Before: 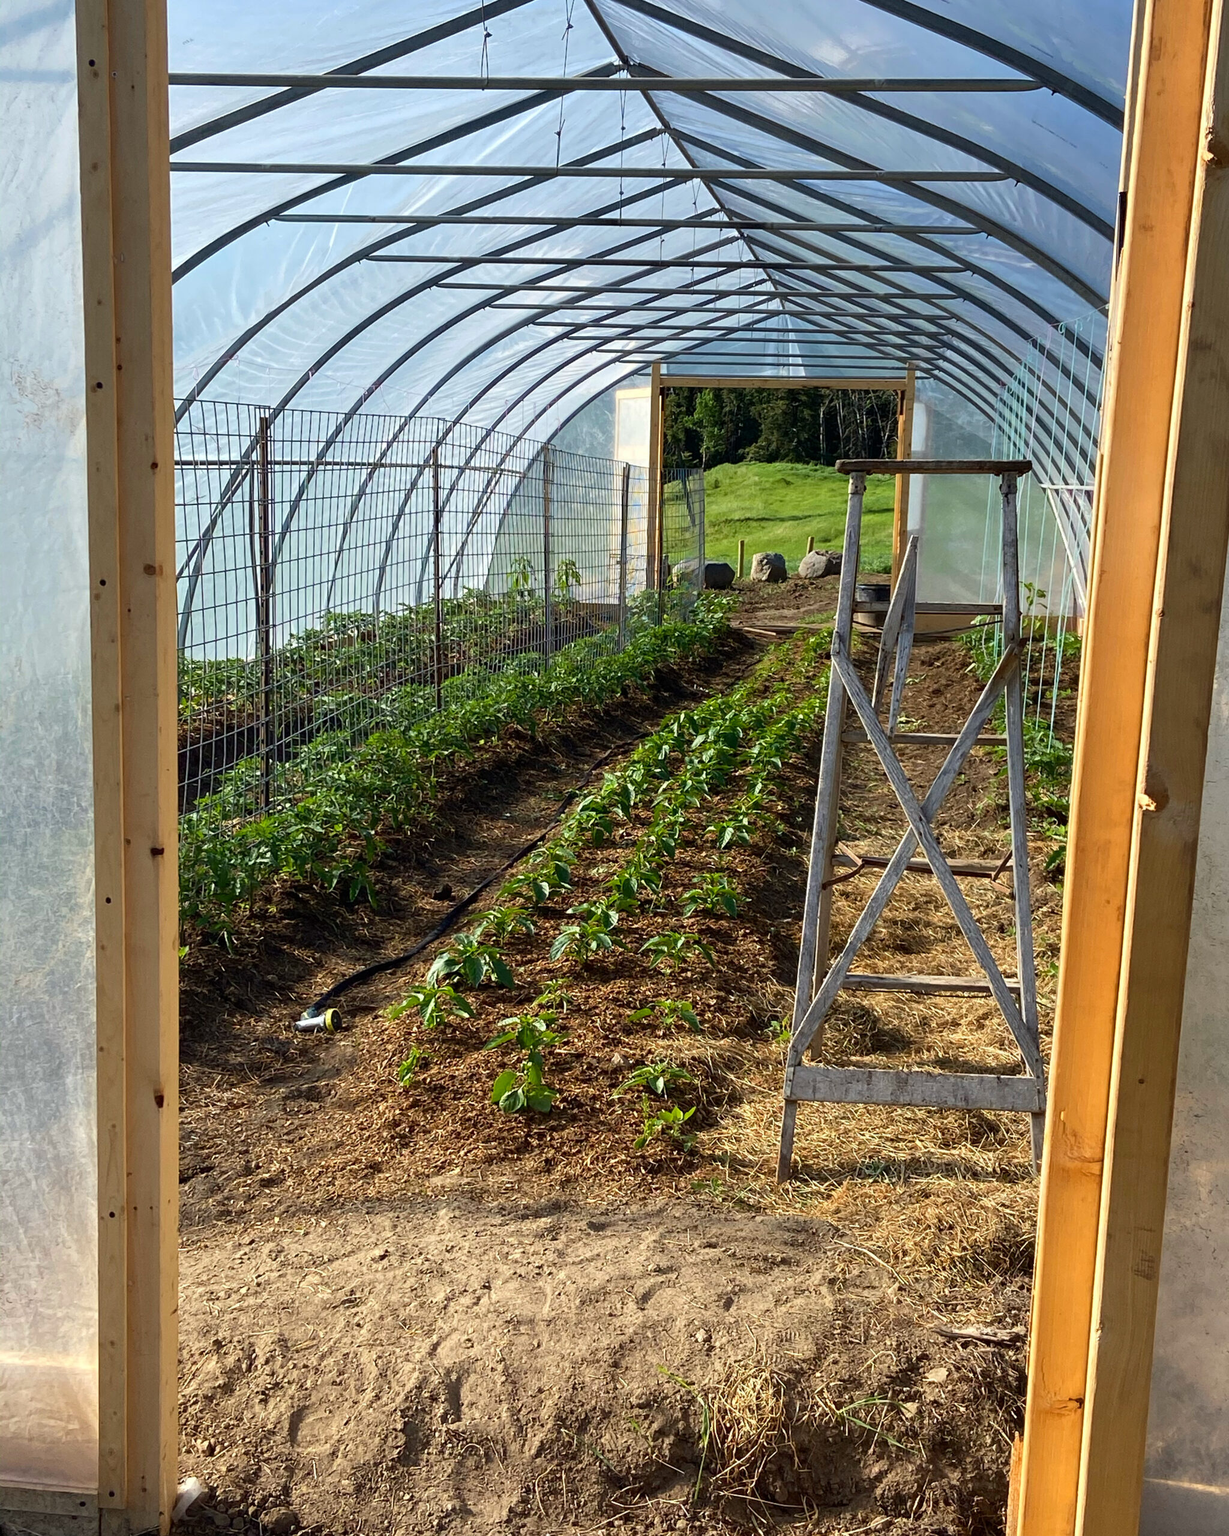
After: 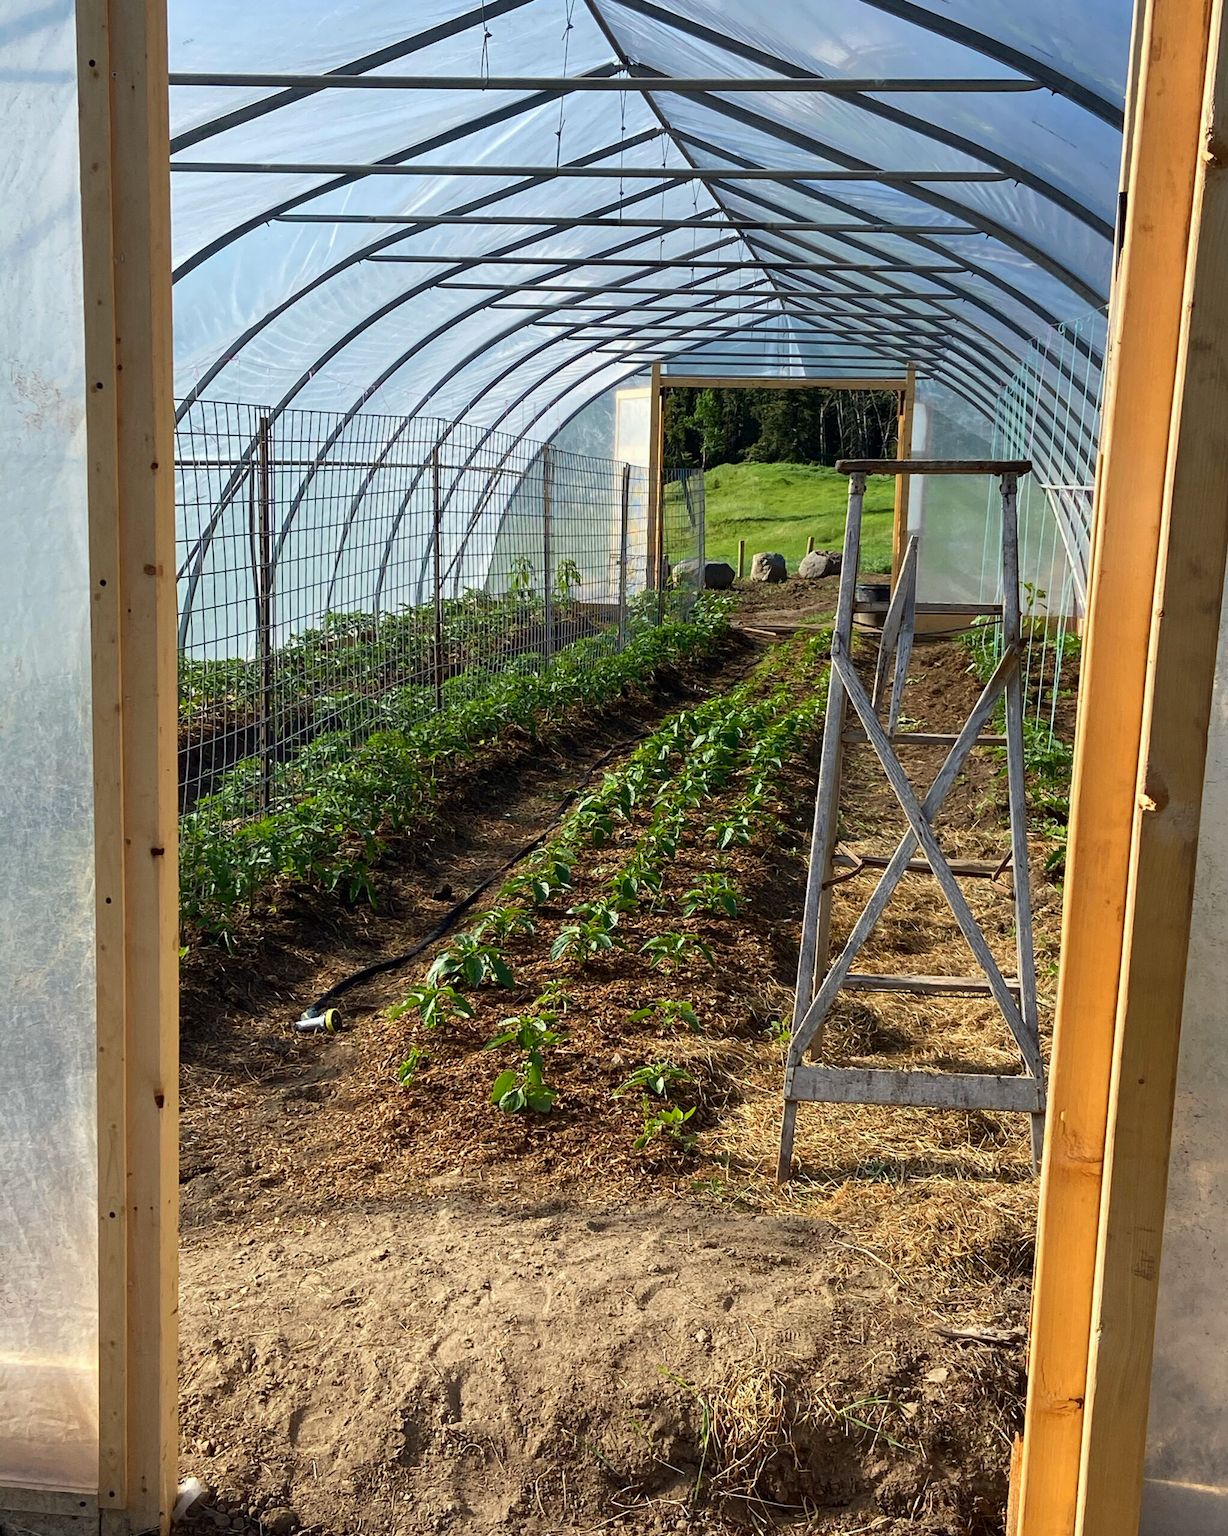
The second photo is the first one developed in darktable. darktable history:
exposure: exposure -0.043 EV, compensate highlight preservation false
